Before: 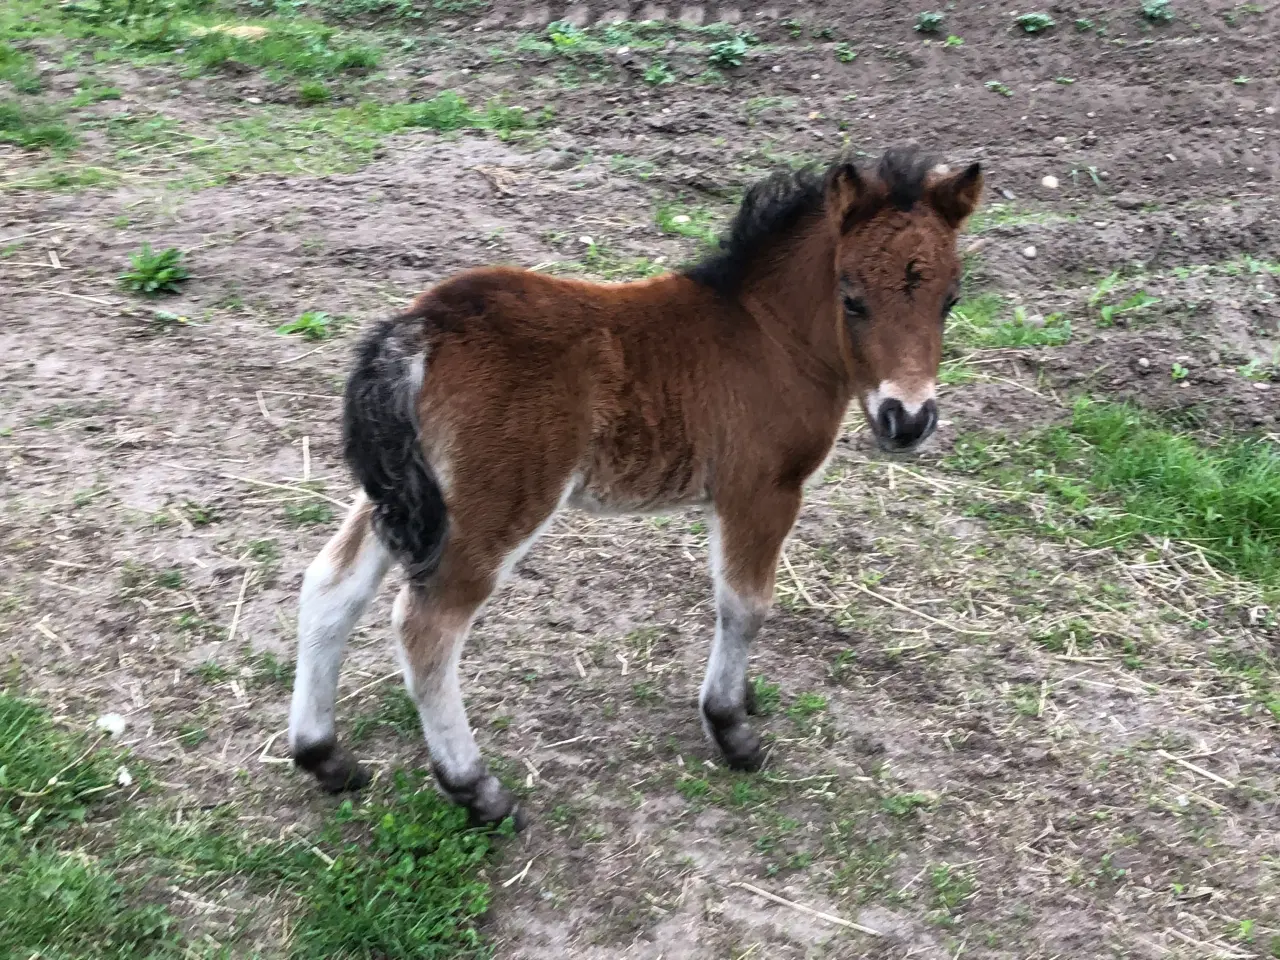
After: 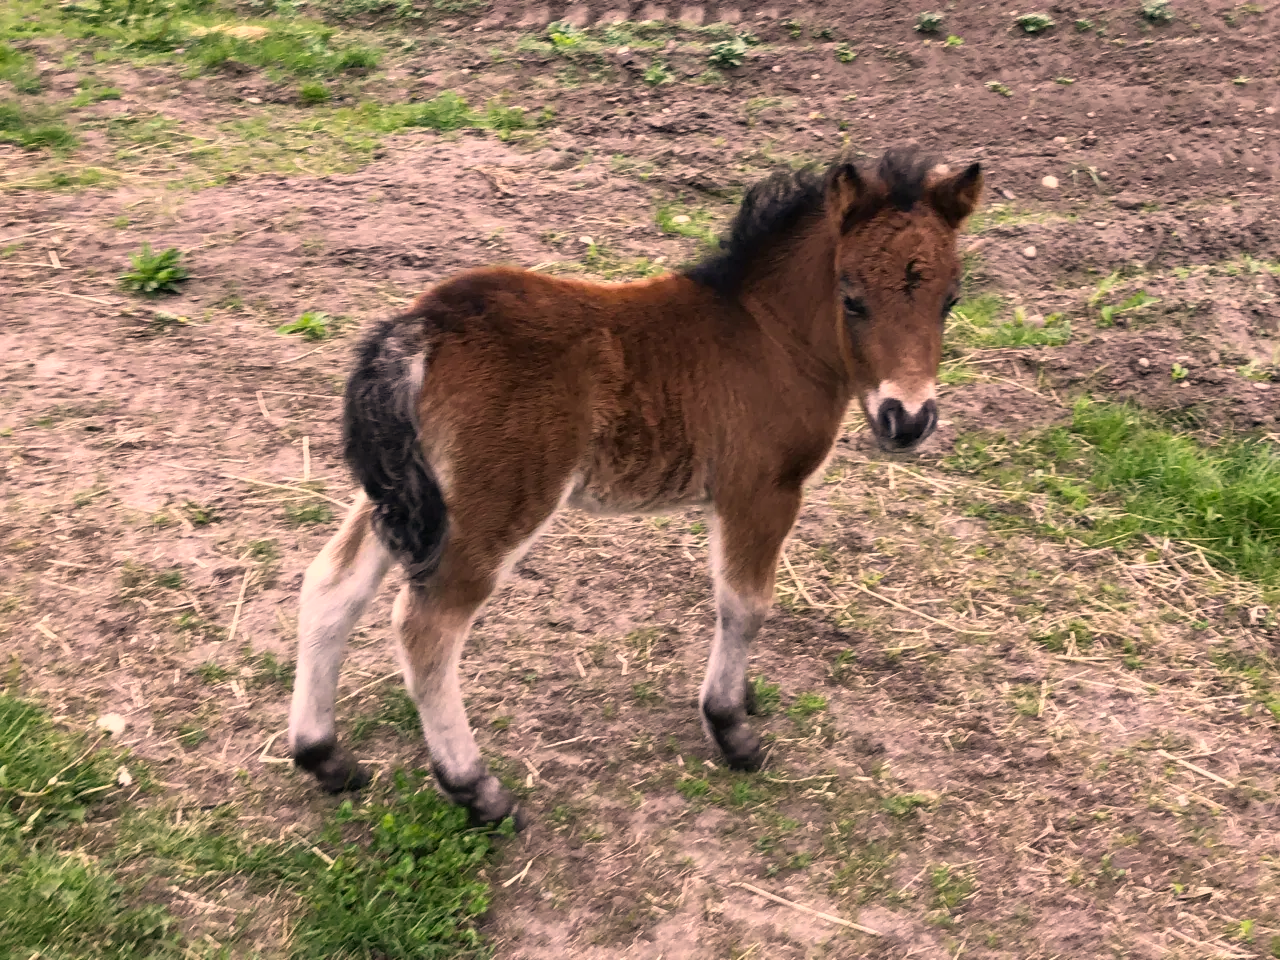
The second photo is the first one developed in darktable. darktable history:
color correction: highlights a* 17.62, highlights b* 18.94
